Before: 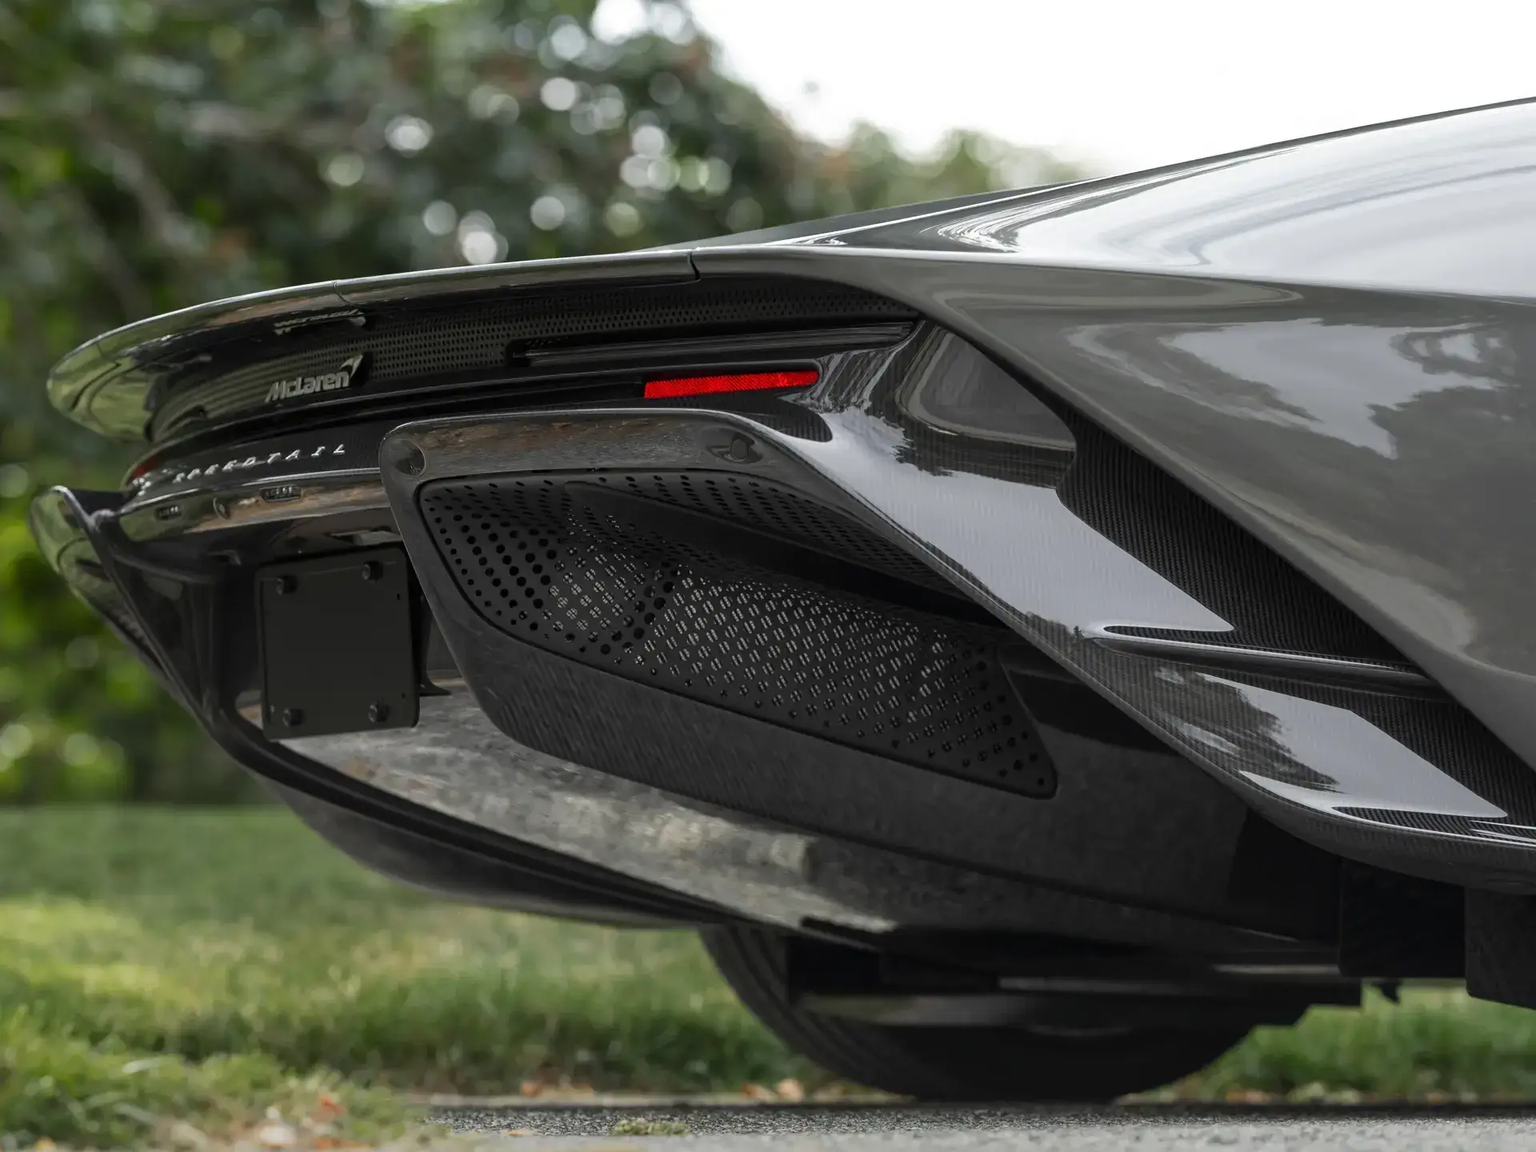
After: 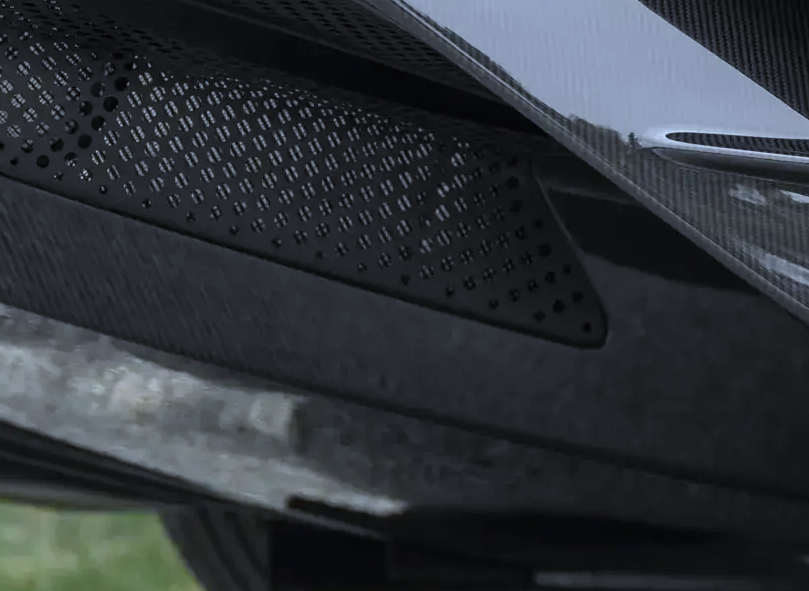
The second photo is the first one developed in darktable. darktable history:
crop: left 37.221%, top 45.169%, right 20.63%, bottom 13.777%
white balance: red 0.926, green 1.003, blue 1.133
